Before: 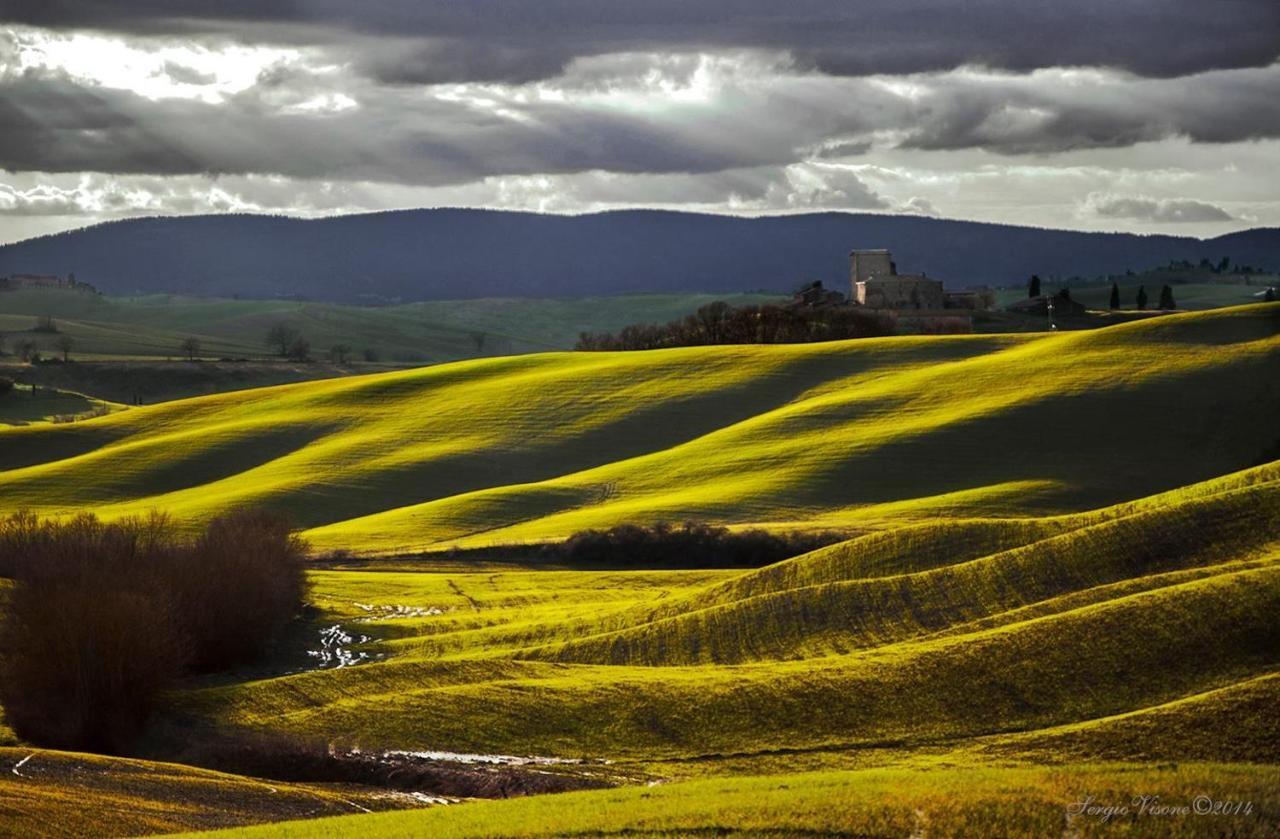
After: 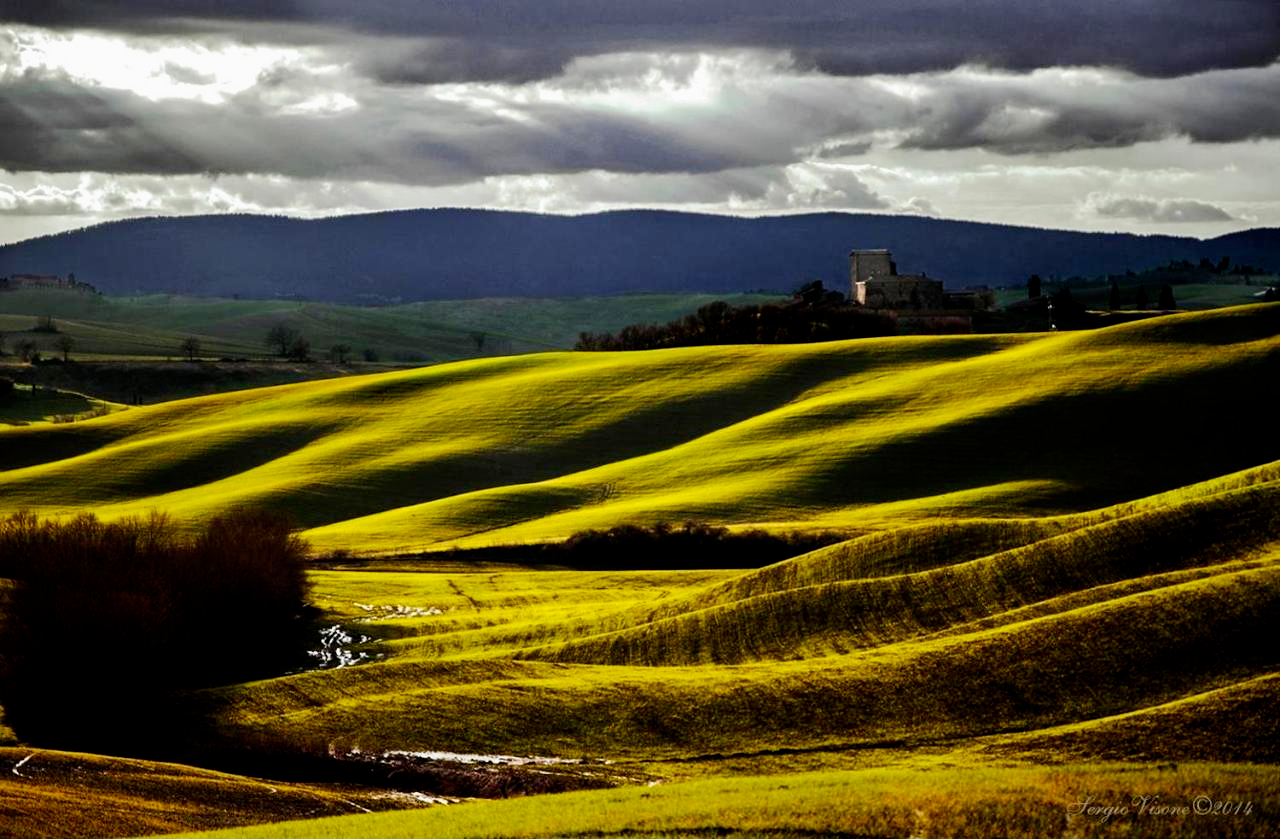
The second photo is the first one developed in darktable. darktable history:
filmic rgb: black relative exposure -6.3 EV, white relative exposure 2.8 EV, threshold 3 EV, target black luminance 0%, hardness 4.6, latitude 67.35%, contrast 1.292, shadows ↔ highlights balance -3.5%, preserve chrominance no, color science v4 (2020), contrast in shadows soft, enable highlight reconstruction true
